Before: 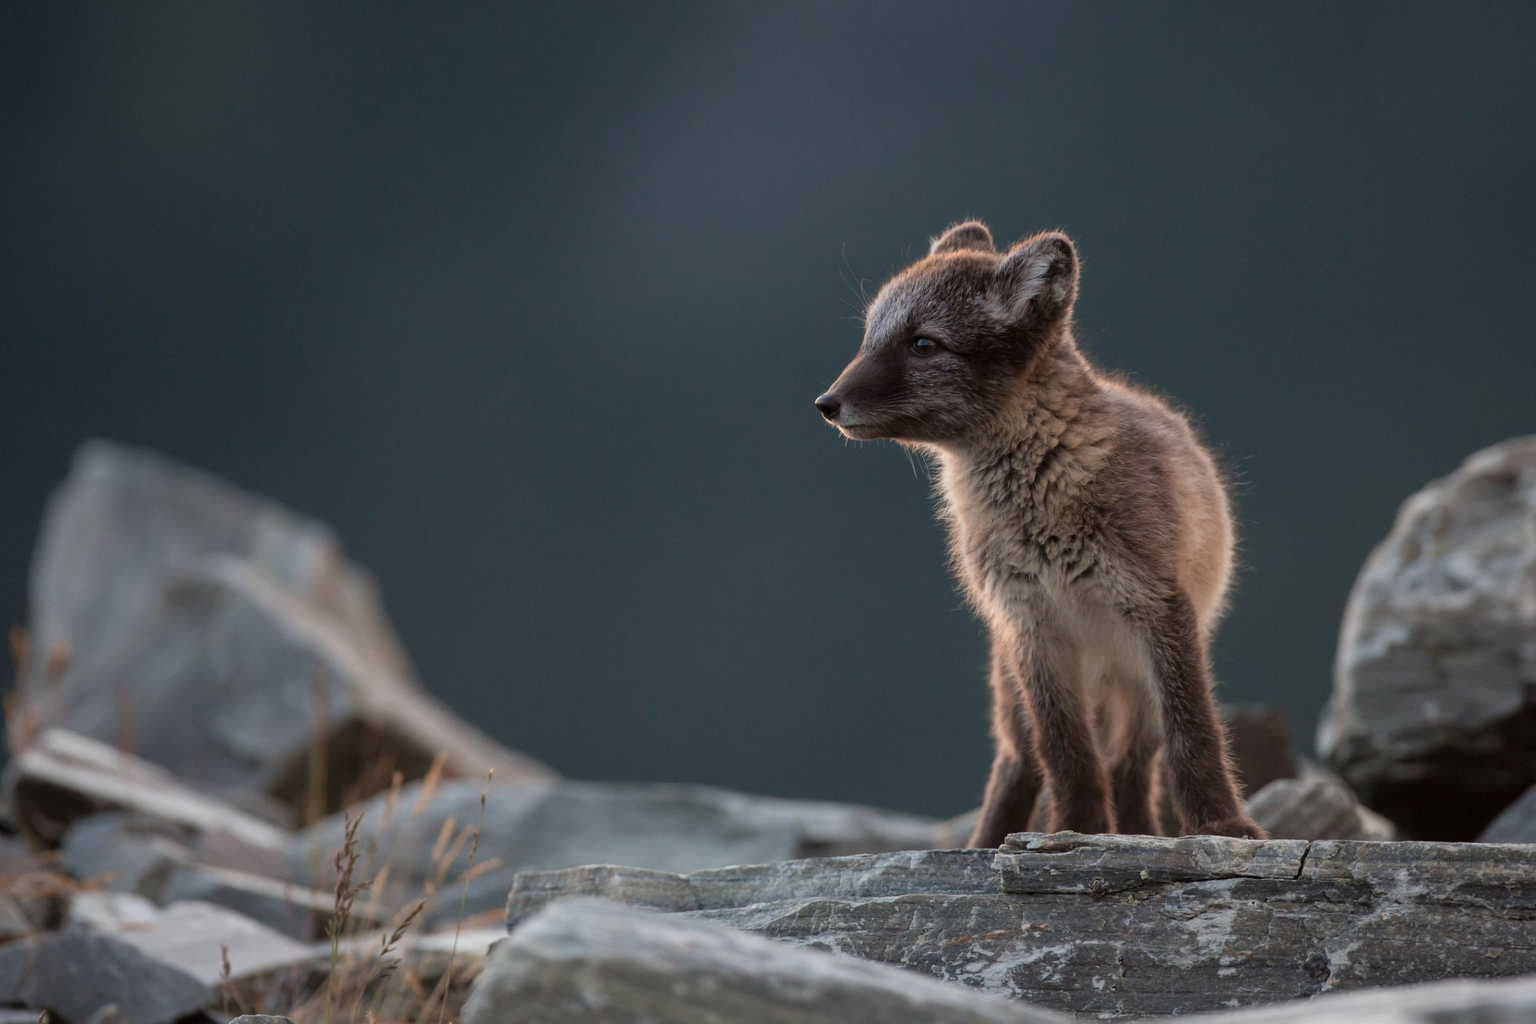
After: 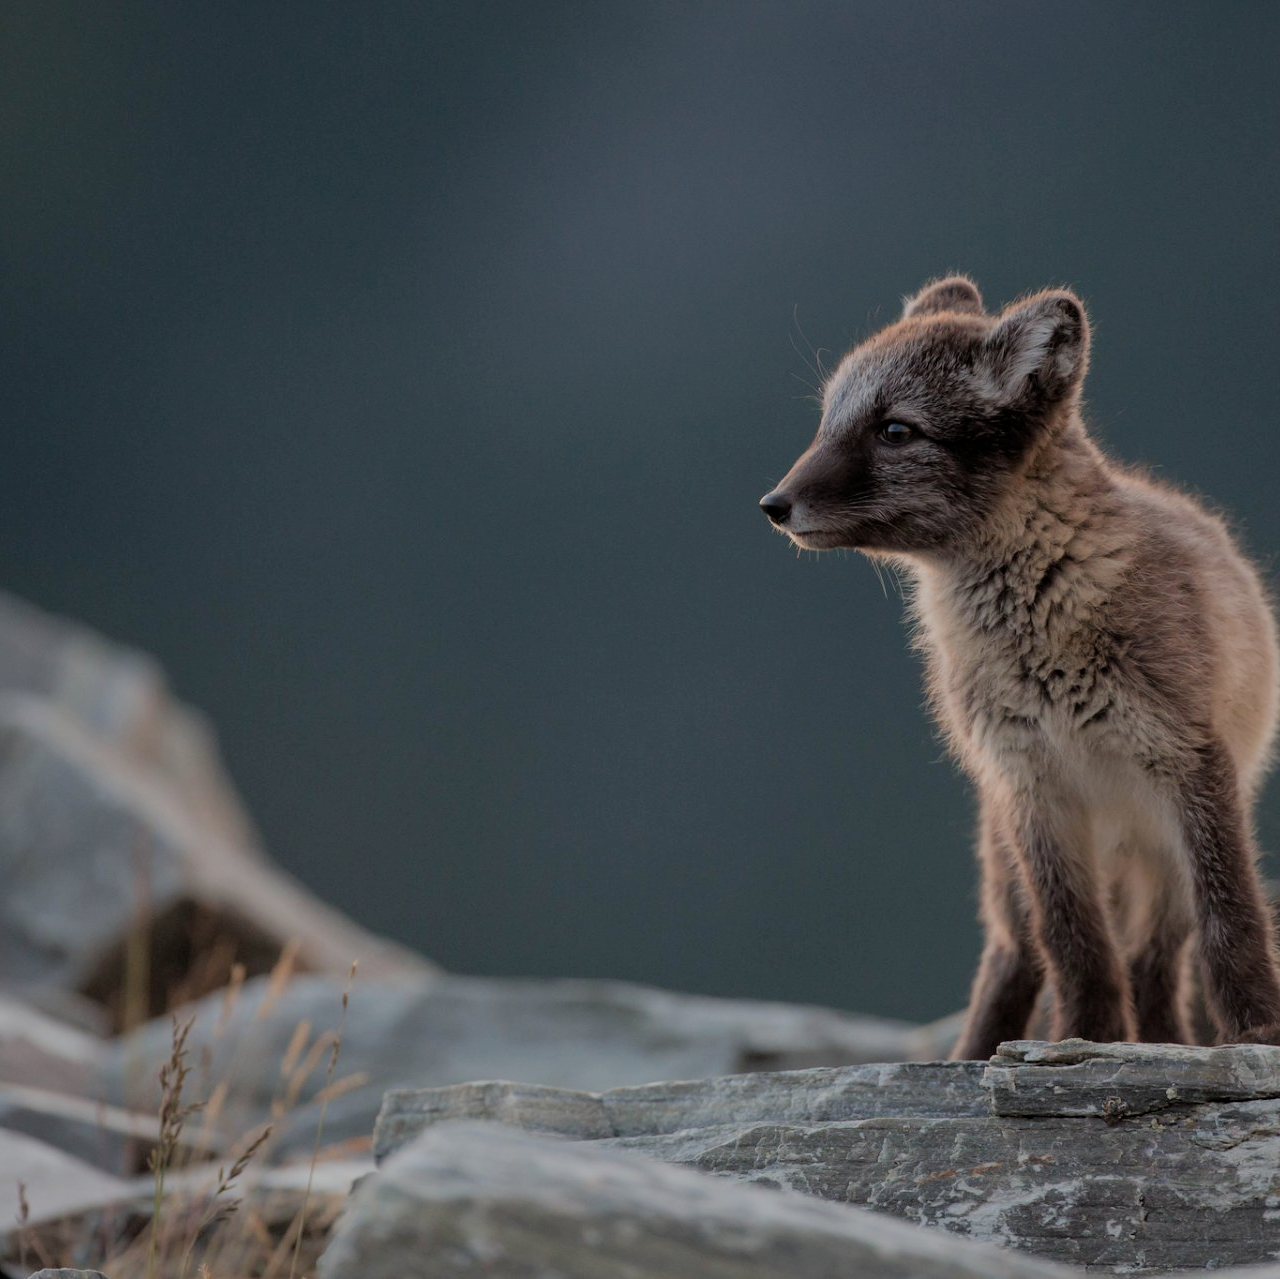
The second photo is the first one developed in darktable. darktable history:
filmic rgb: black relative exposure -8.78 EV, white relative exposure 4.98 EV, target black luminance 0%, hardness 3.78, latitude 66.09%, contrast 0.831, shadows ↔ highlights balance 19.38%, iterations of high-quality reconstruction 0
crop and rotate: left 13.507%, right 19.788%
